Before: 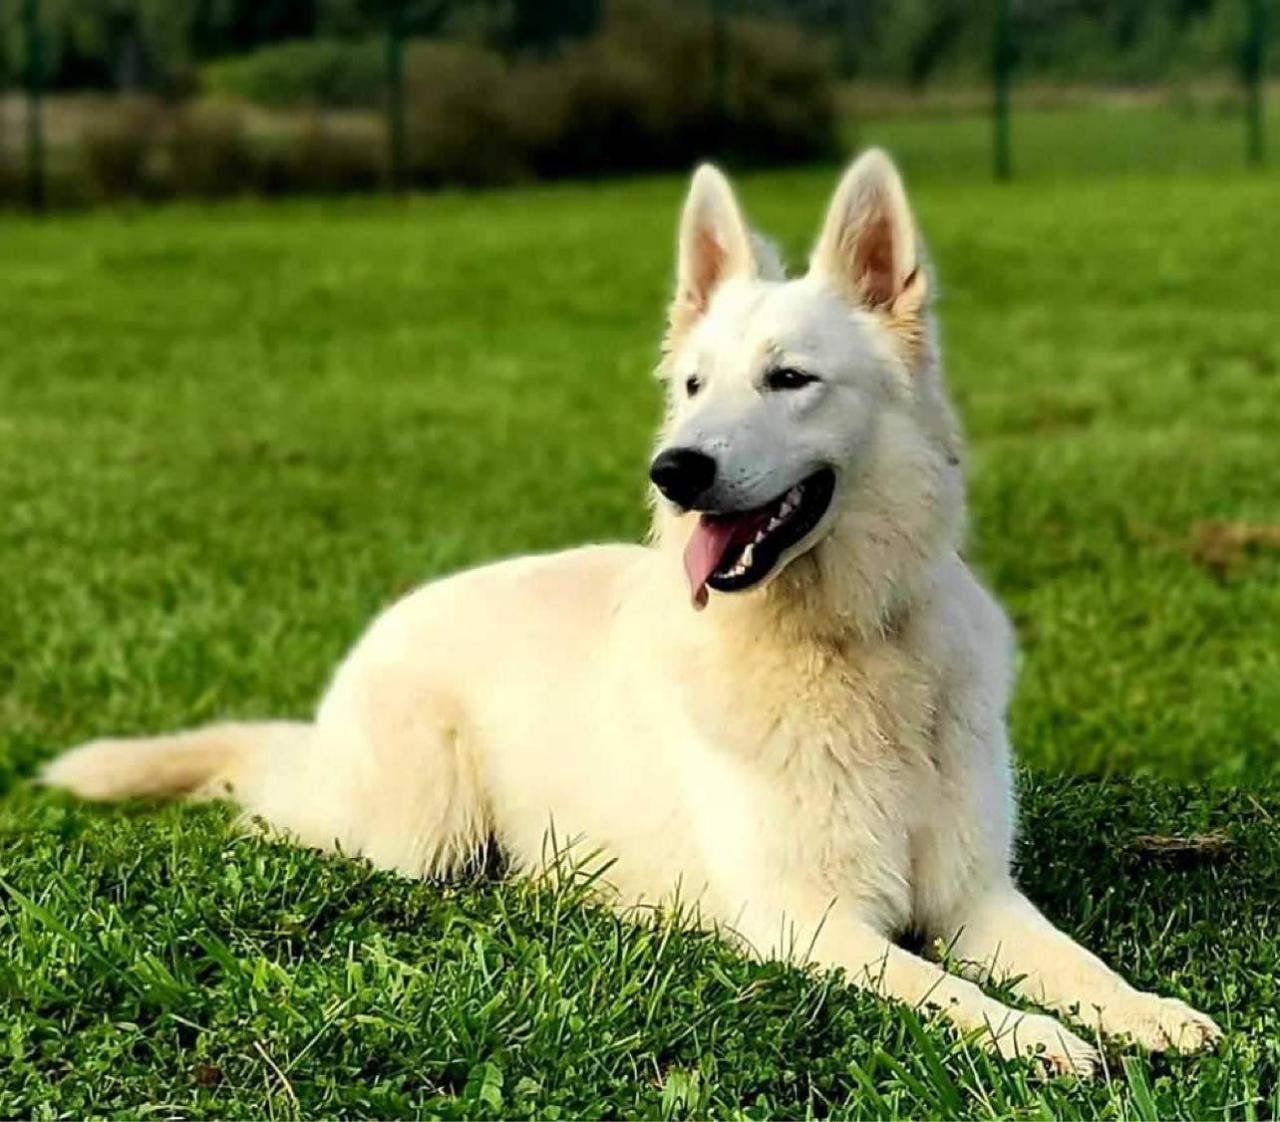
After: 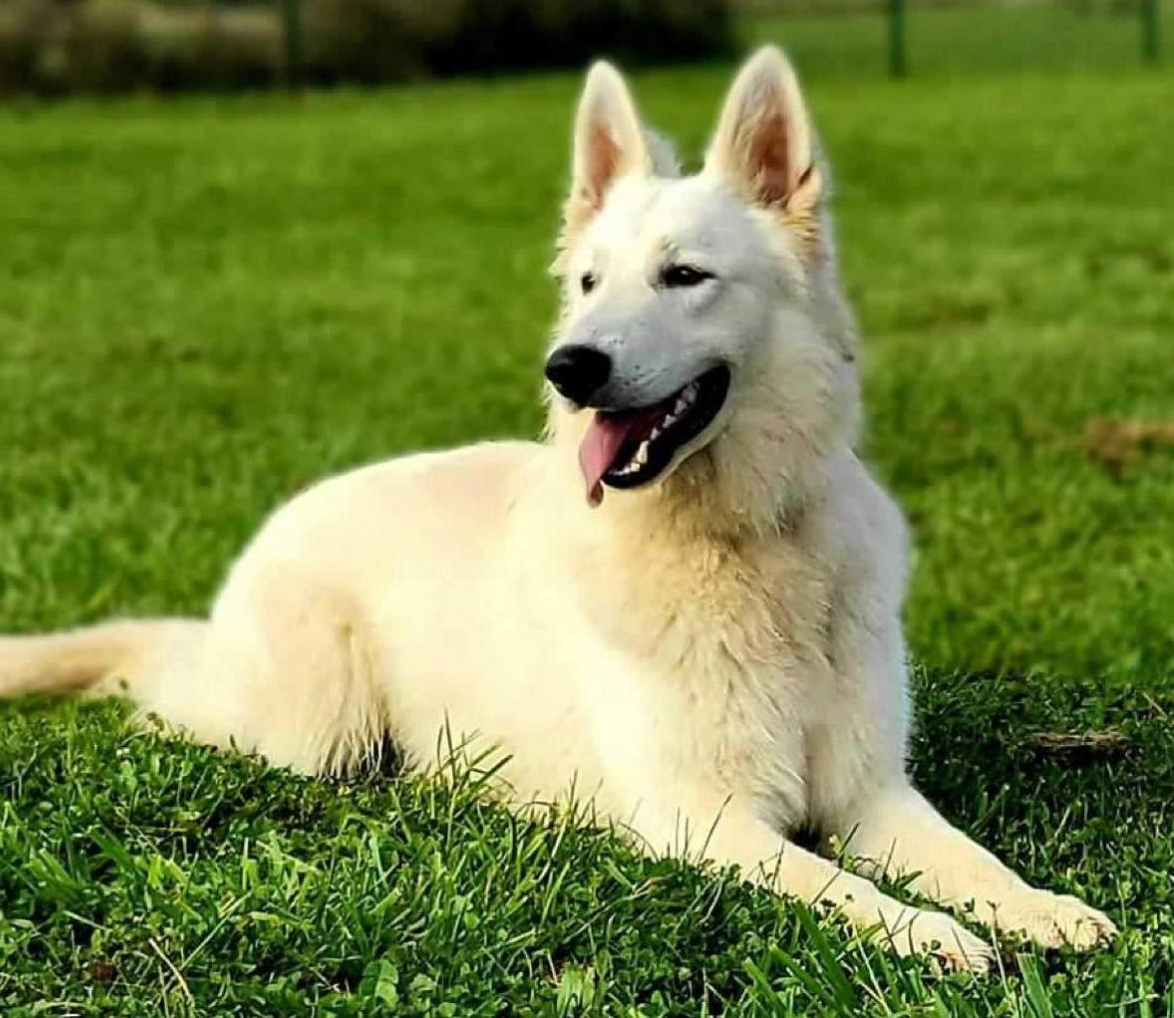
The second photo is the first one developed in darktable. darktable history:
crop and rotate: left 8.262%, top 9.226%
shadows and highlights: shadows 37.27, highlights -28.18, soften with gaussian
